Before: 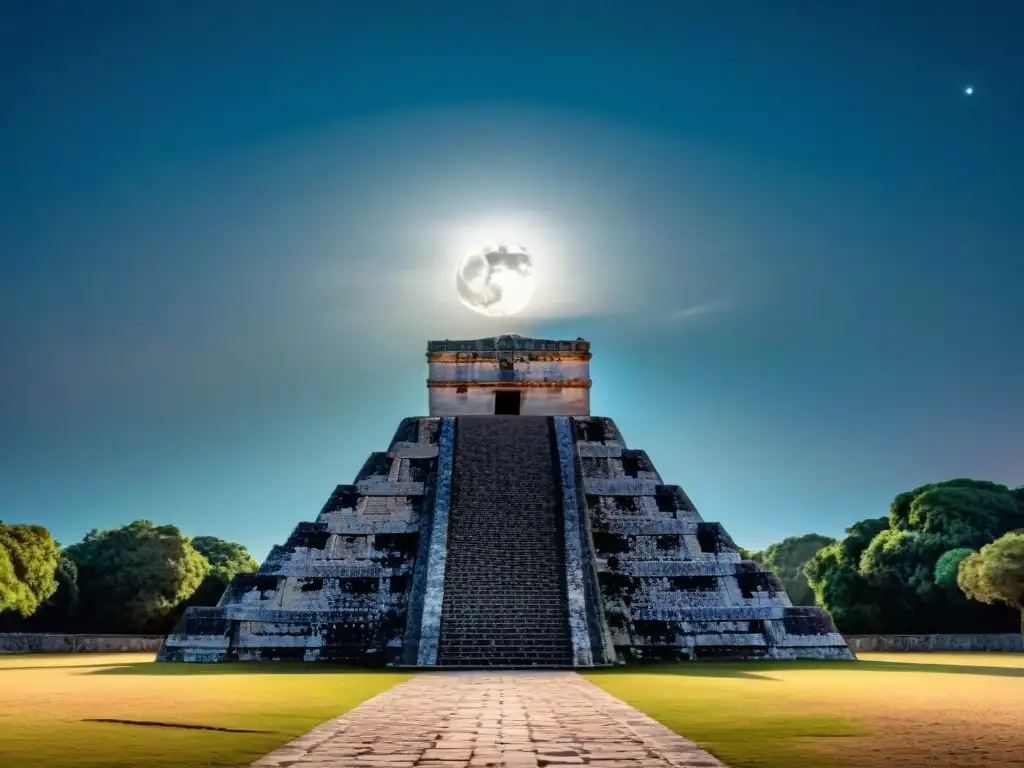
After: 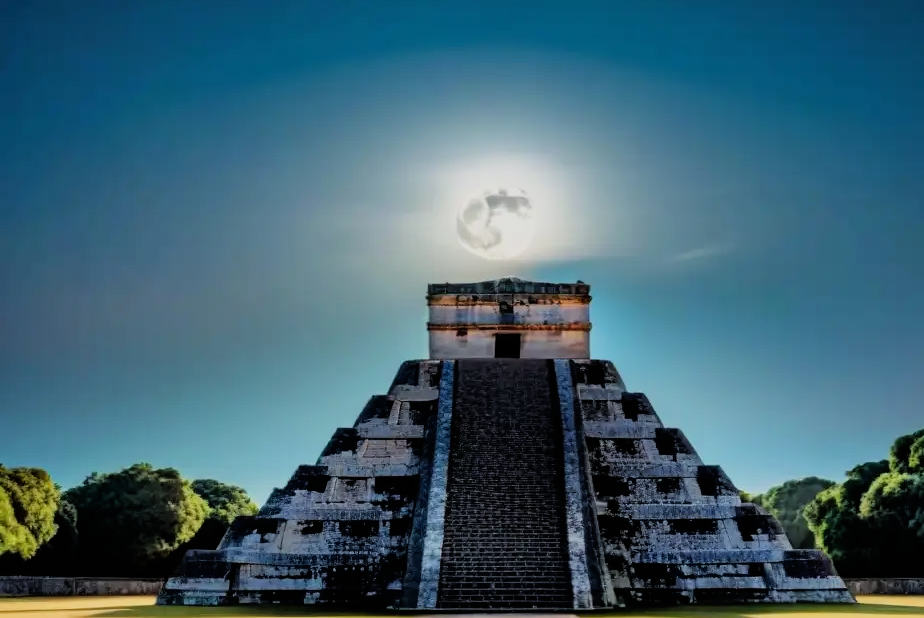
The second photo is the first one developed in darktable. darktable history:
crop: top 7.49%, right 9.717%, bottom 11.943%
filmic rgb: black relative exposure -7.75 EV, white relative exposure 4.4 EV, threshold 3 EV, hardness 3.76, latitude 50%, contrast 1.1, color science v5 (2021), contrast in shadows safe, contrast in highlights safe, enable highlight reconstruction true
